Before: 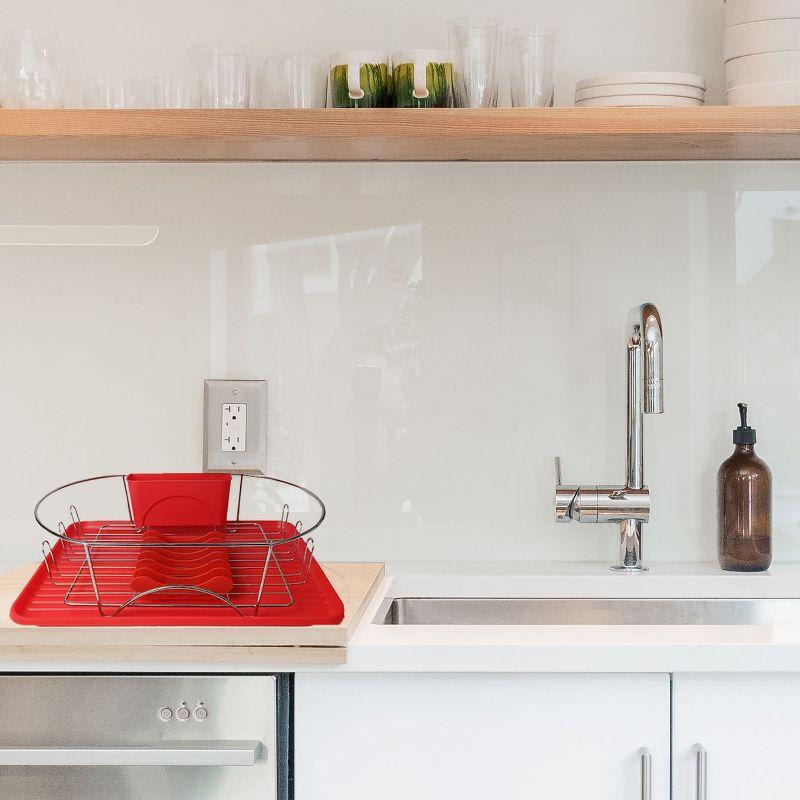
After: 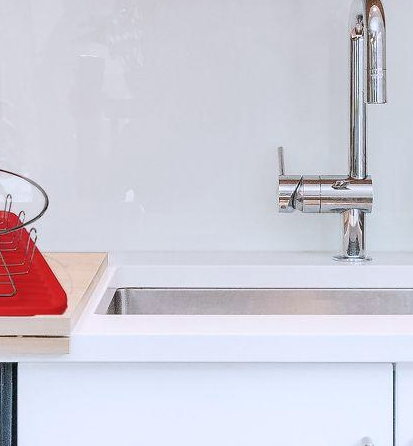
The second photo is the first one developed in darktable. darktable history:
color calibration: illuminant as shot in camera, x 0.358, y 0.373, temperature 4628.91 K
crop: left 34.673%, top 38.784%, right 13.649%, bottom 5.388%
